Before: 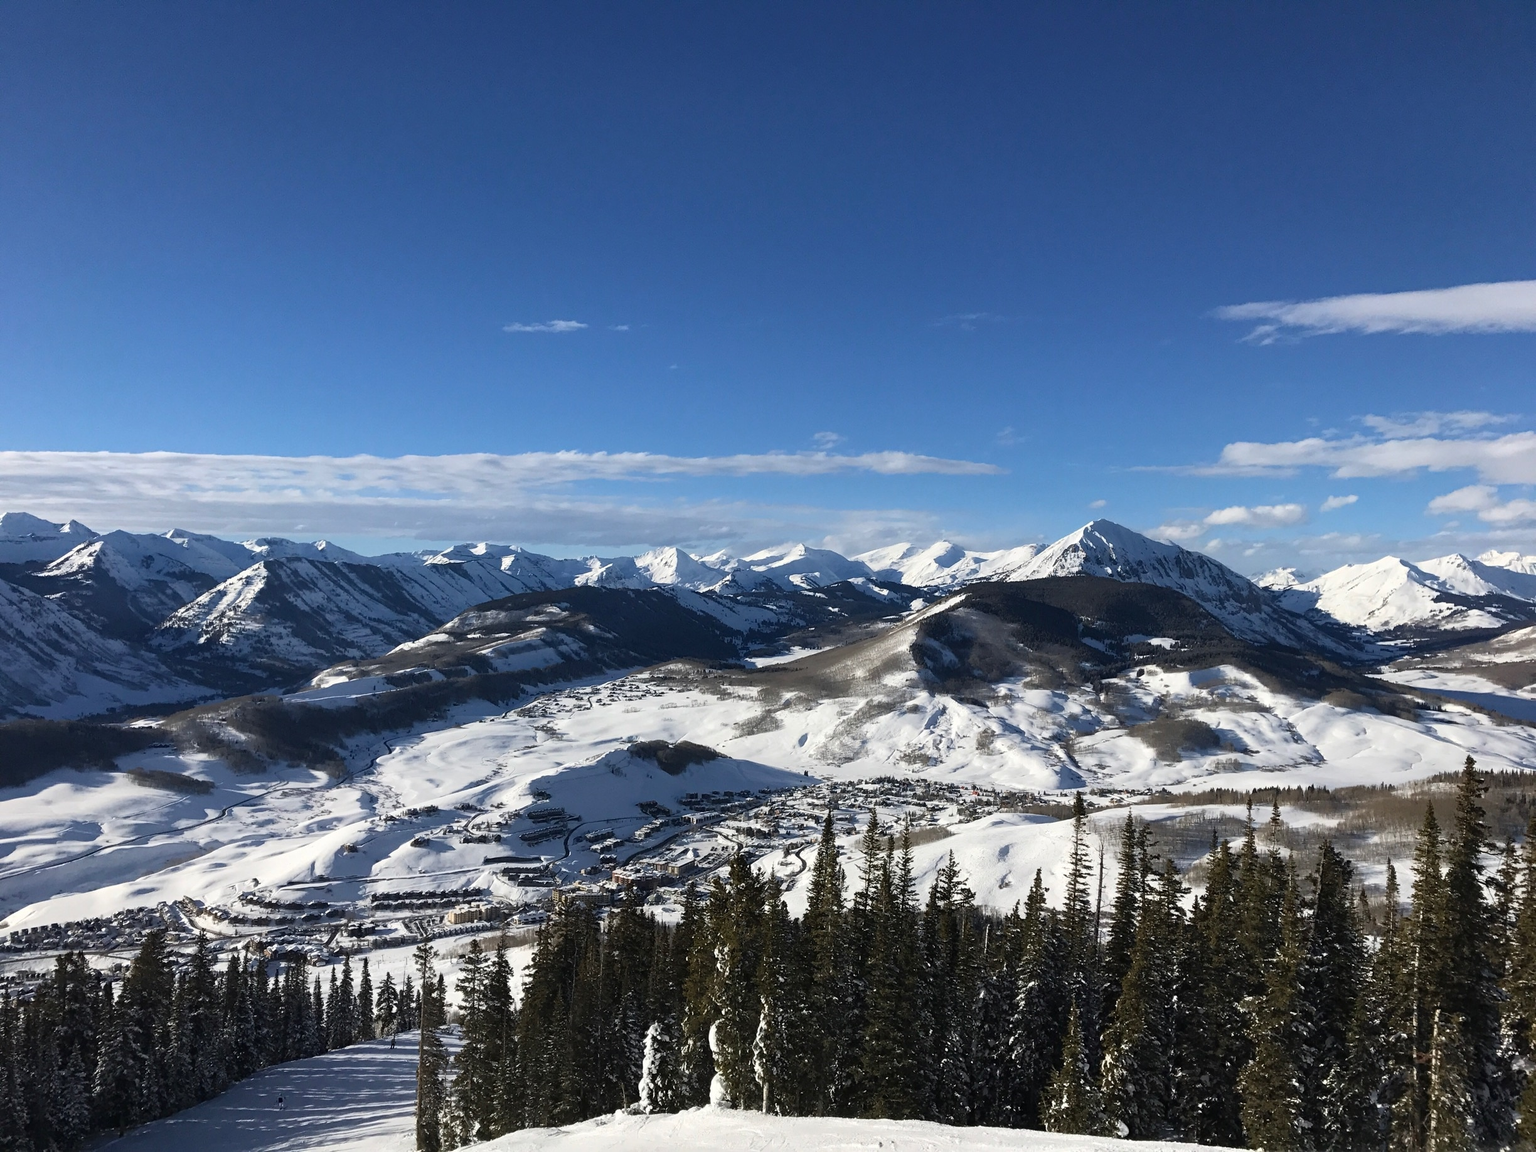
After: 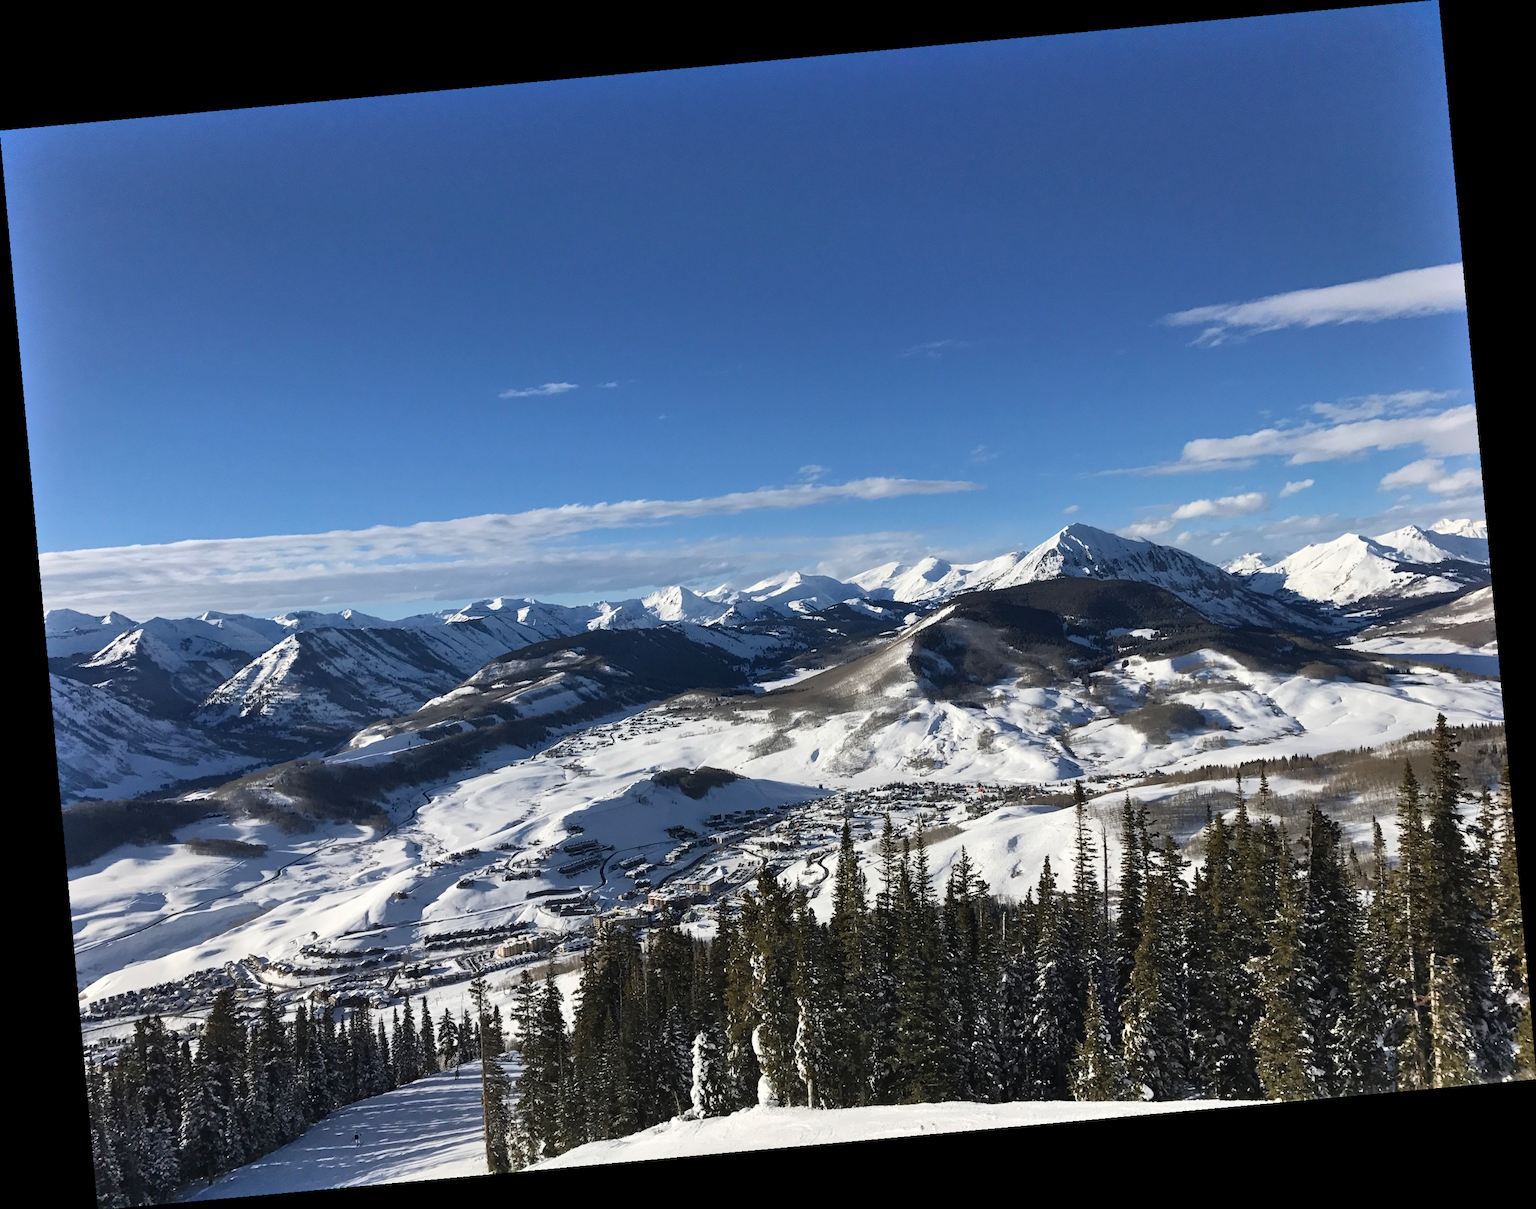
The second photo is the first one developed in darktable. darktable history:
shadows and highlights: soften with gaussian
rotate and perspective: rotation -5.2°, automatic cropping off
